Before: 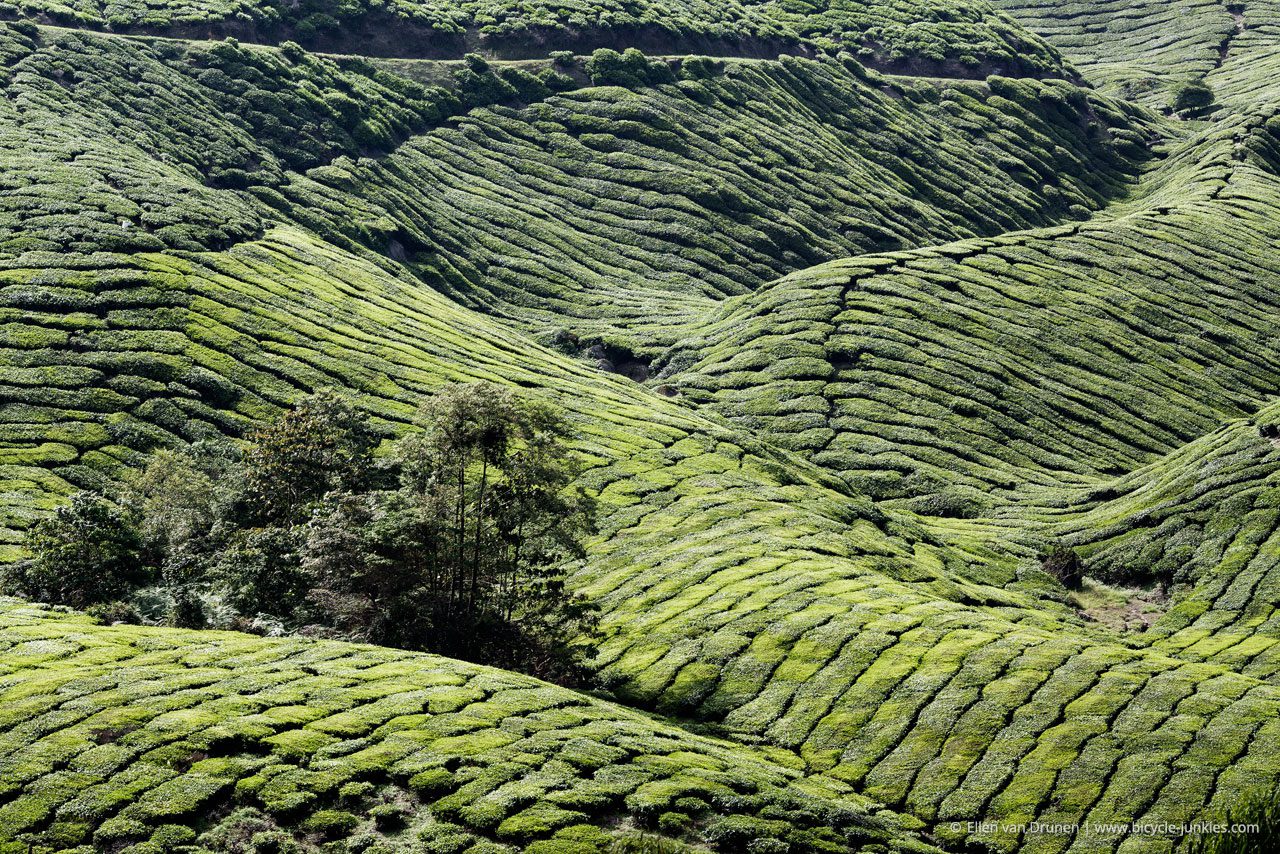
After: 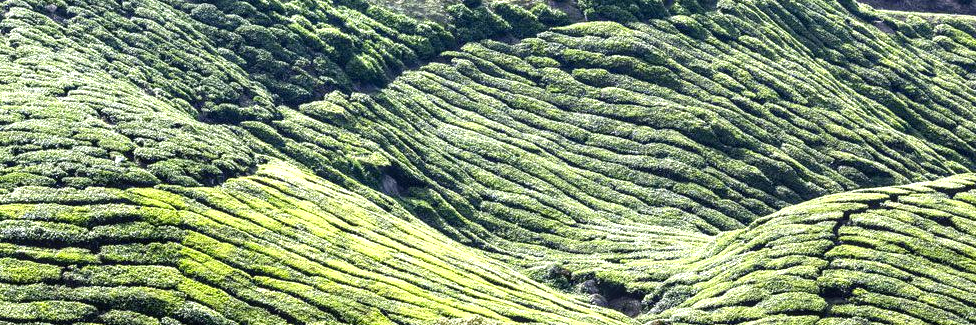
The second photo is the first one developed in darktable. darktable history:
exposure: exposure 1 EV, compensate highlight preservation false
contrast brightness saturation: saturation 0.1
local contrast: on, module defaults
crop: left 0.579%, top 7.627%, right 23.167%, bottom 54.275%
